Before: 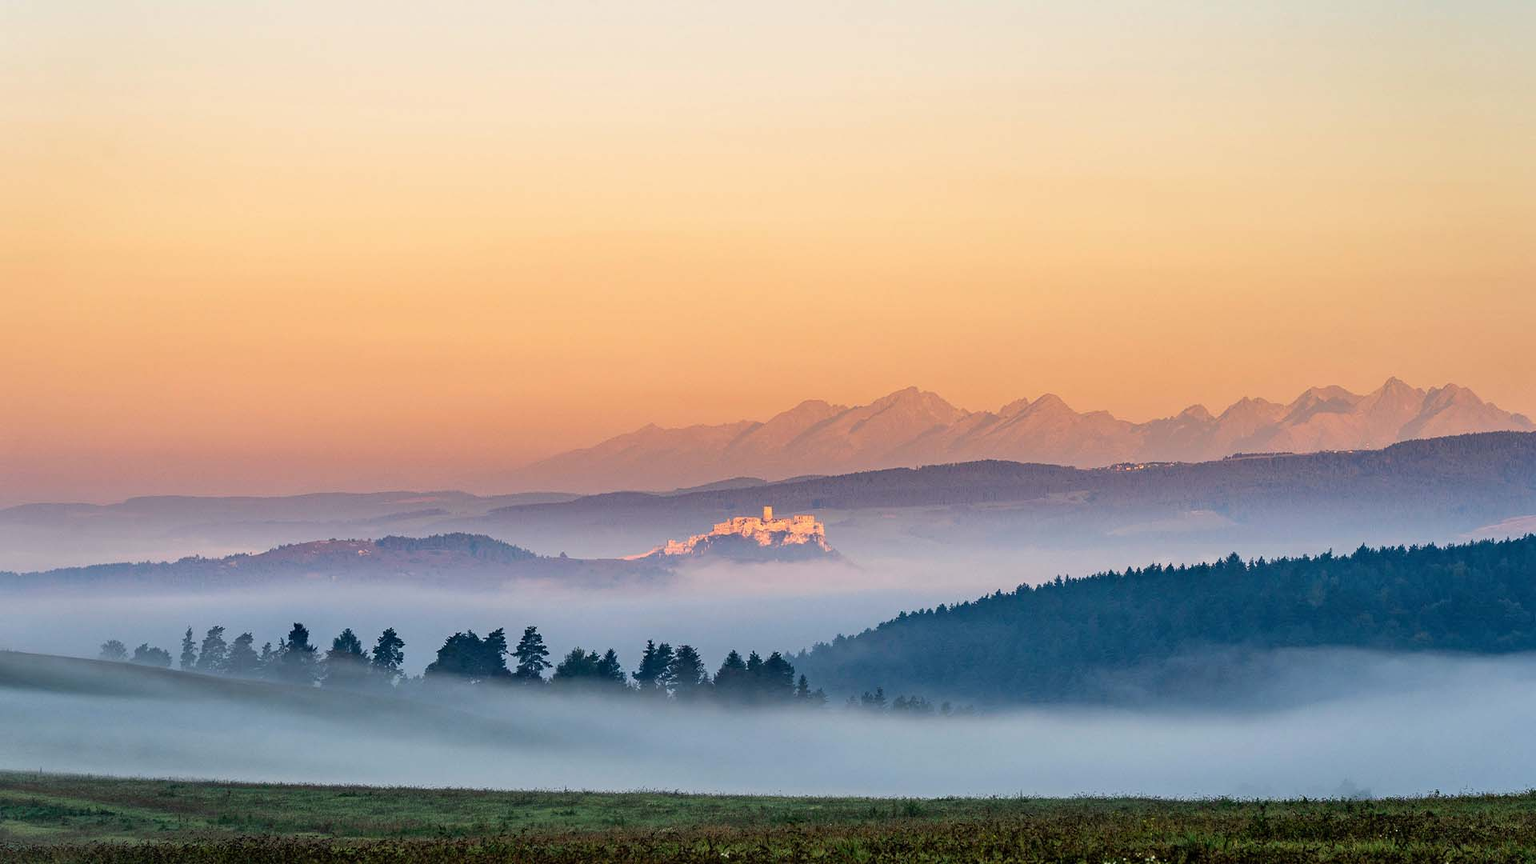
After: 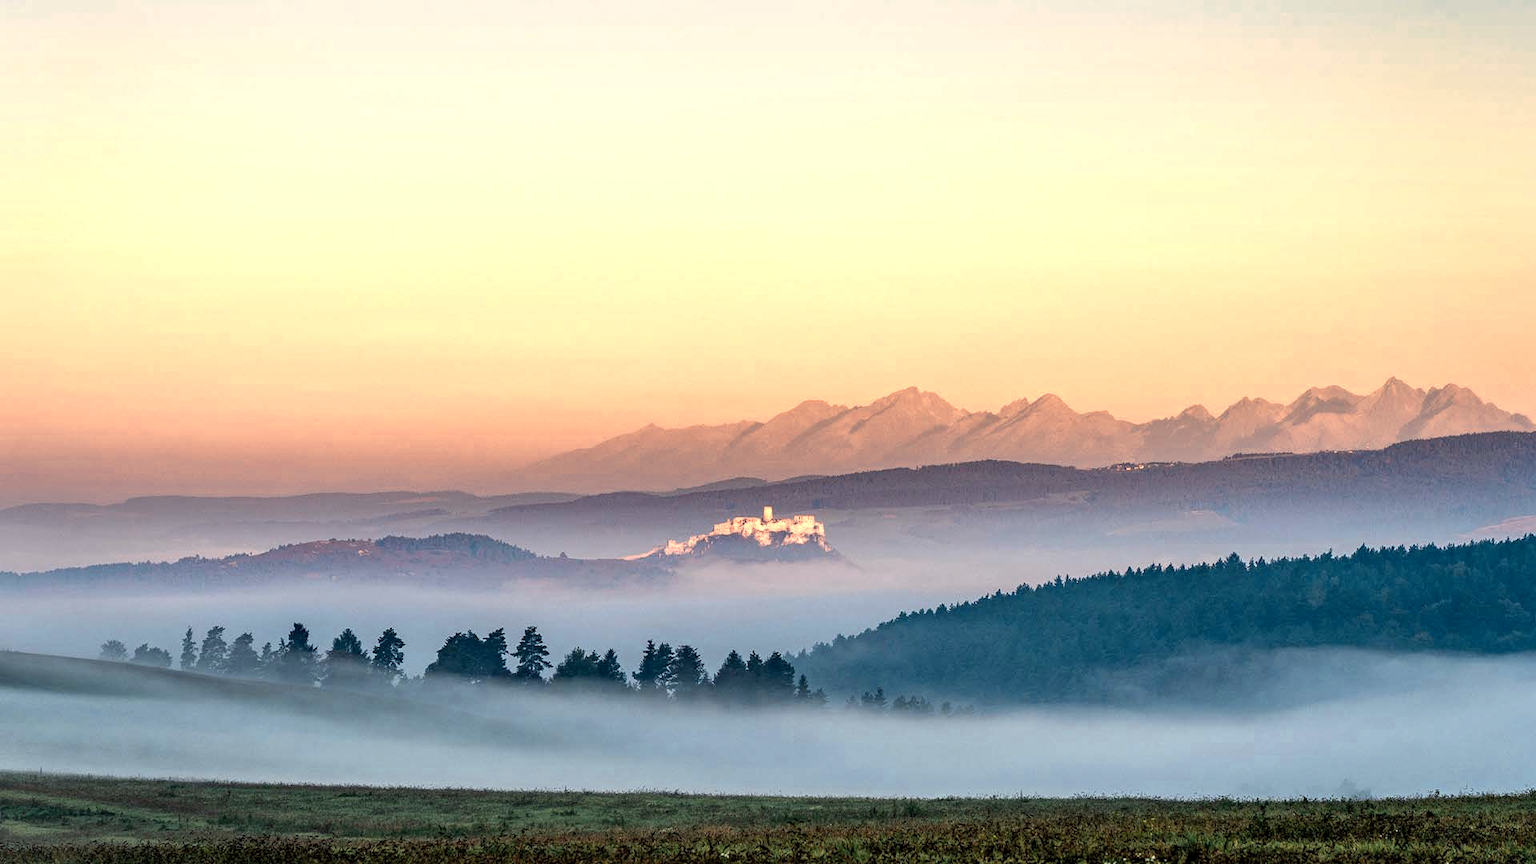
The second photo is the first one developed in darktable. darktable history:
color zones: curves: ch0 [(0.018, 0.548) (0.197, 0.654) (0.425, 0.447) (0.605, 0.658) (0.732, 0.579)]; ch1 [(0.105, 0.531) (0.224, 0.531) (0.386, 0.39) (0.618, 0.456) (0.732, 0.456) (0.956, 0.421)]; ch2 [(0.039, 0.583) (0.215, 0.465) (0.399, 0.544) (0.465, 0.548) (0.614, 0.447) (0.724, 0.43) (0.882, 0.623) (0.956, 0.632)]
local contrast: on, module defaults
